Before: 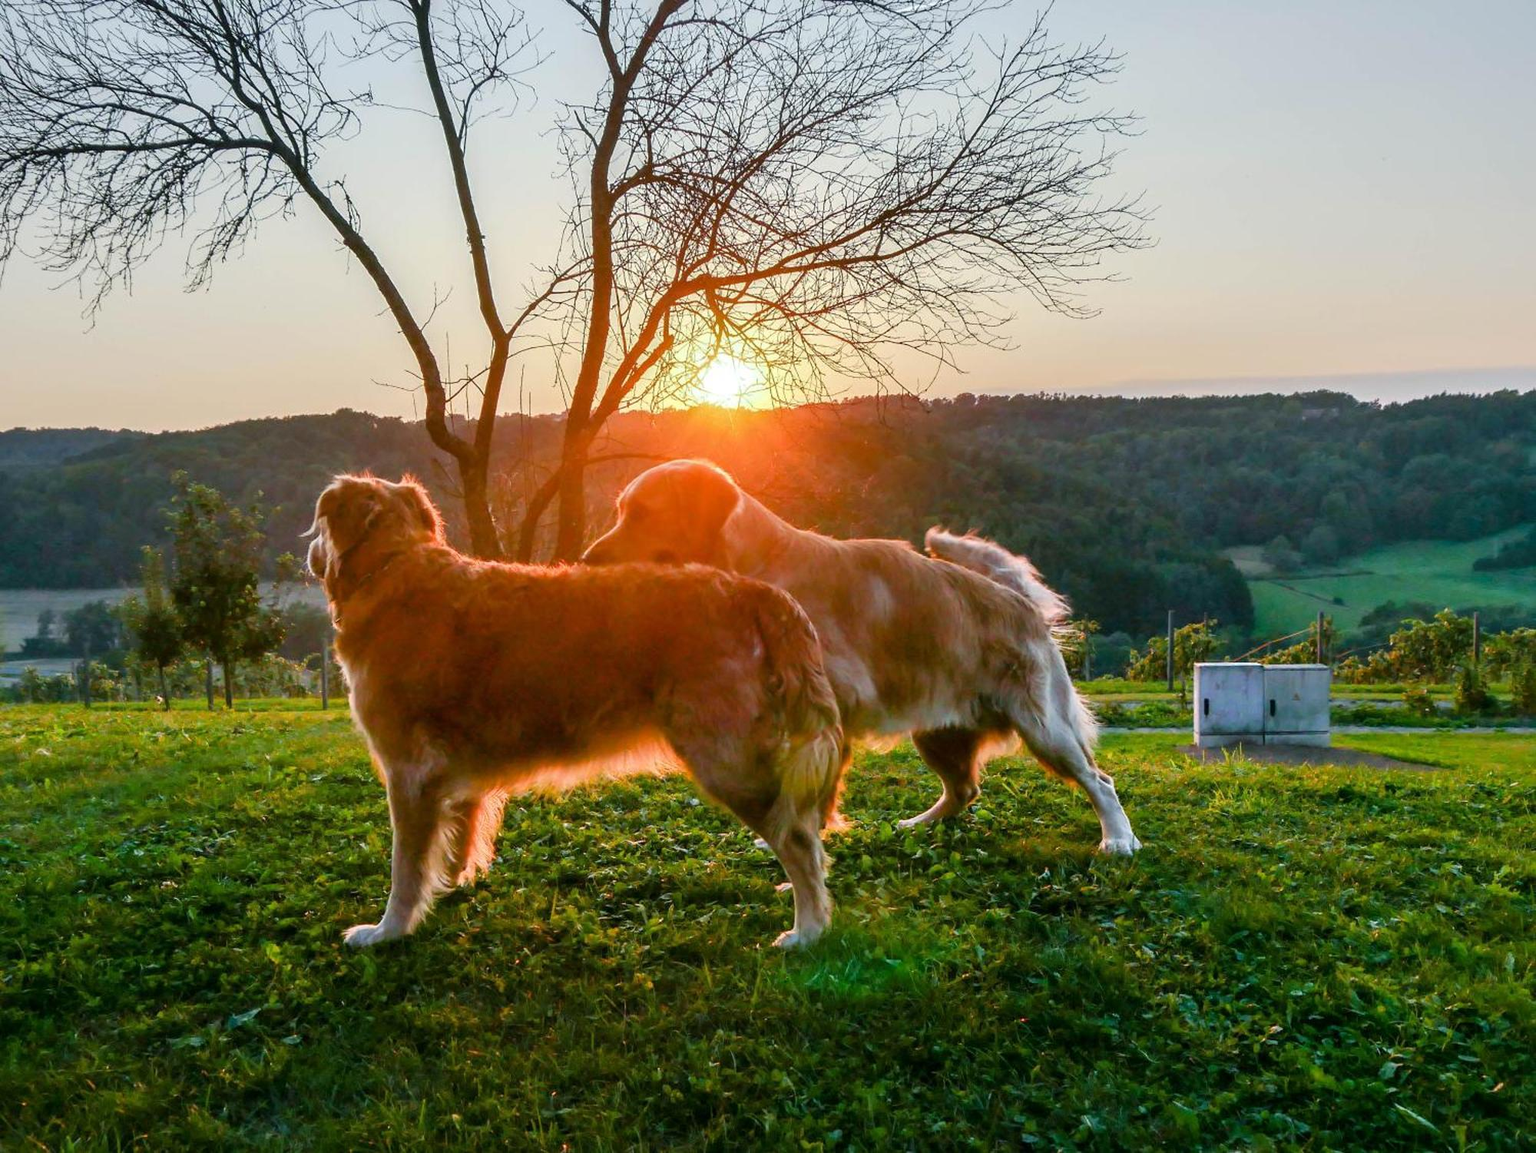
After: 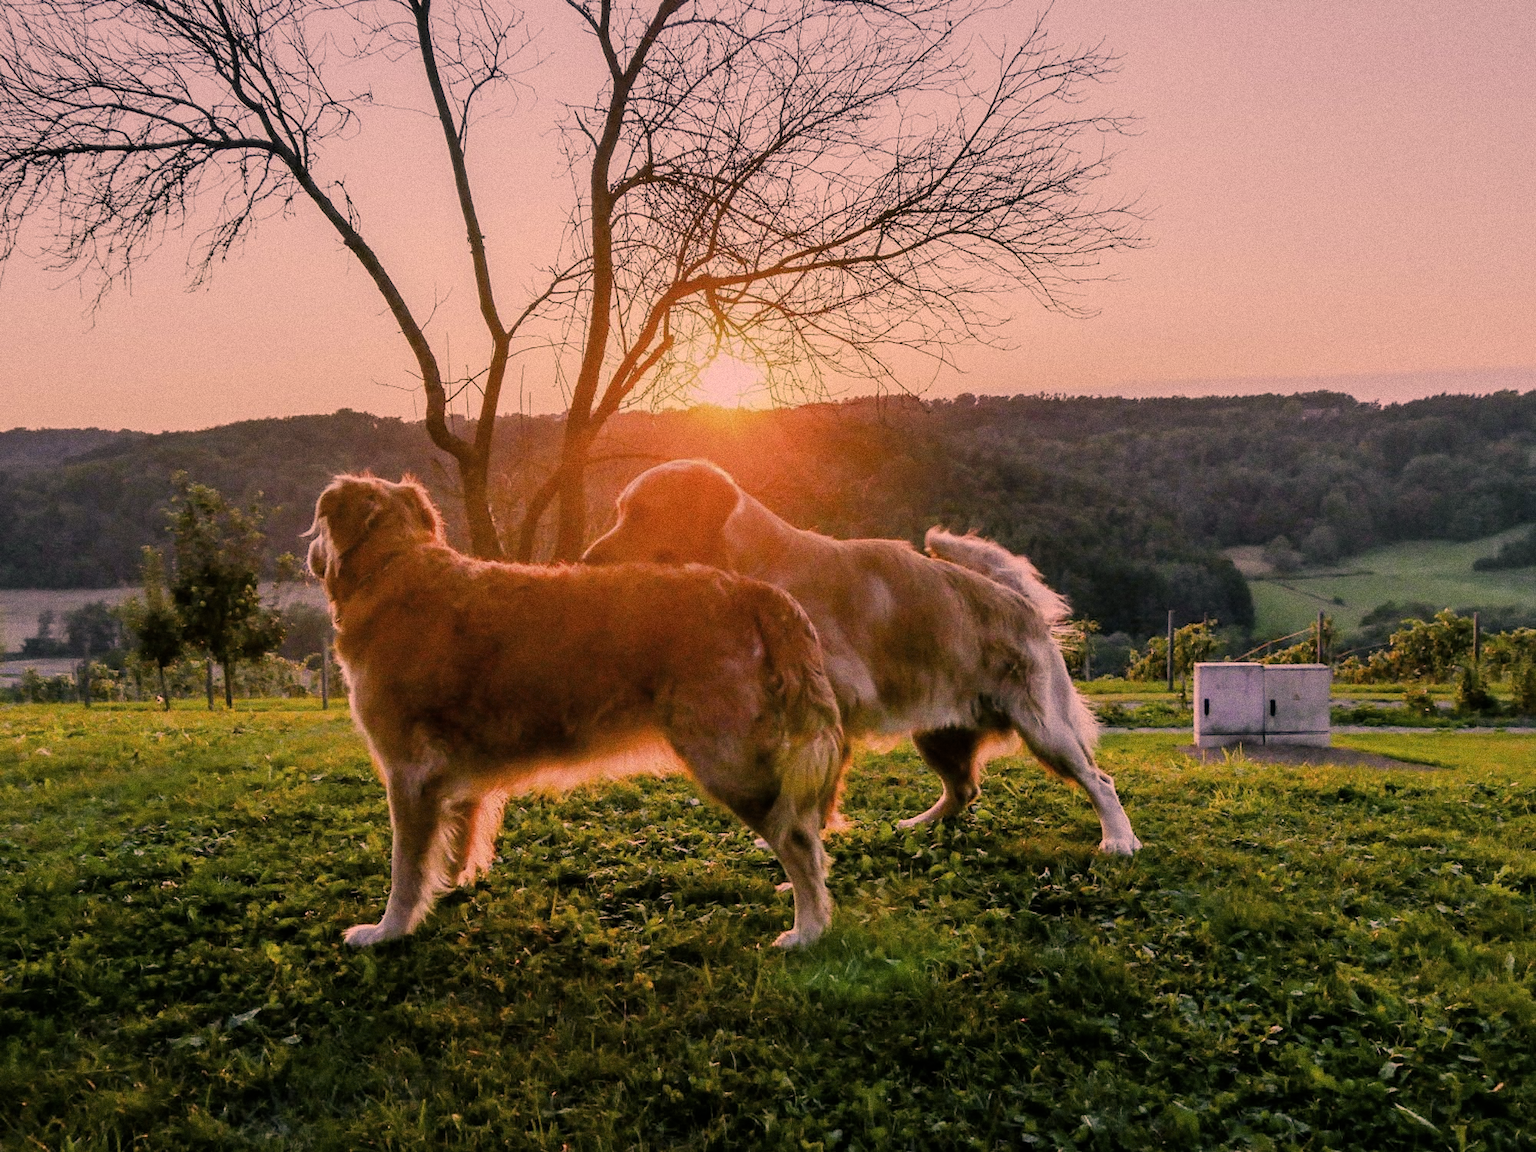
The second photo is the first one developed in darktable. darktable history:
filmic rgb: black relative exposure -7.65 EV, white relative exposure 4.56 EV, hardness 3.61
white balance: red 0.926, green 1.003, blue 1.133
color correction: highlights a* 40, highlights b* 40, saturation 0.69
grain: coarseness 0.09 ISO, strength 40%
